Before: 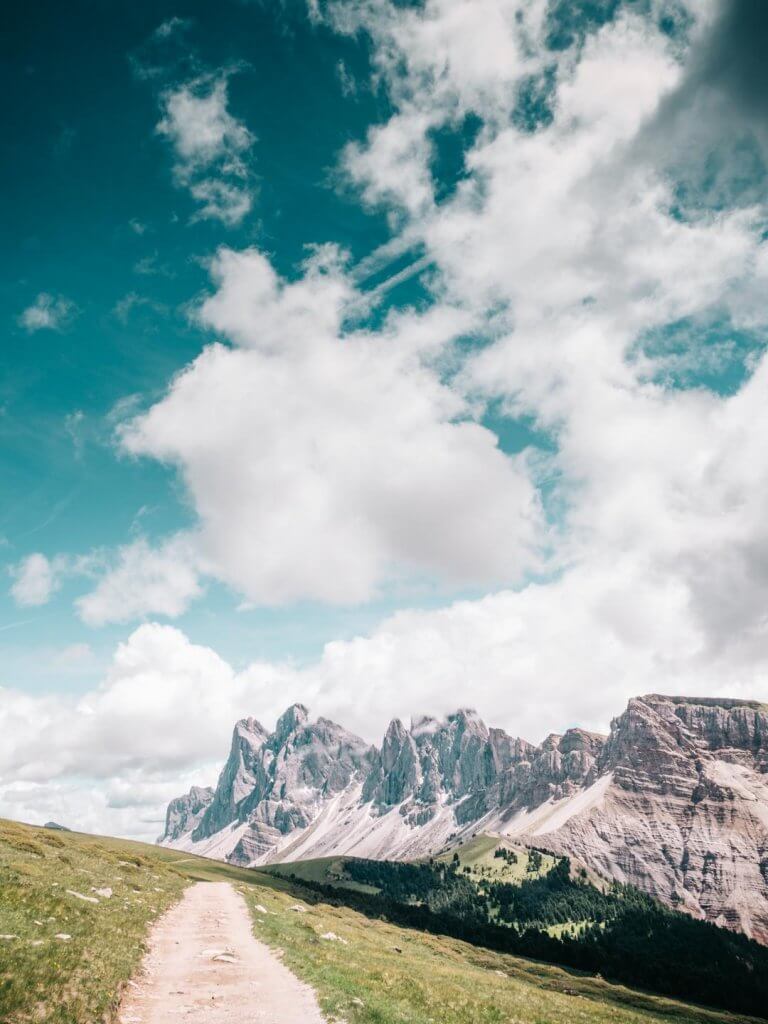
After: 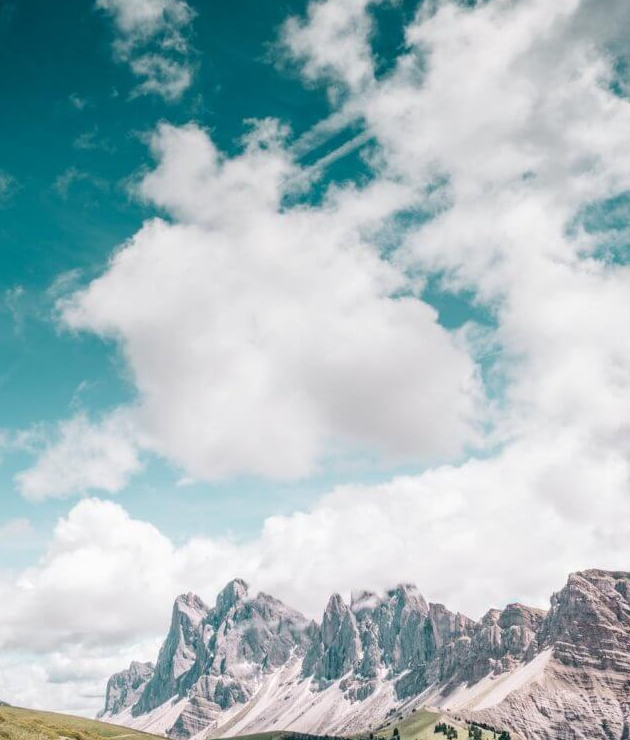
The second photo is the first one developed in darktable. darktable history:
crop: left 7.836%, top 12.251%, right 10.06%, bottom 15.4%
